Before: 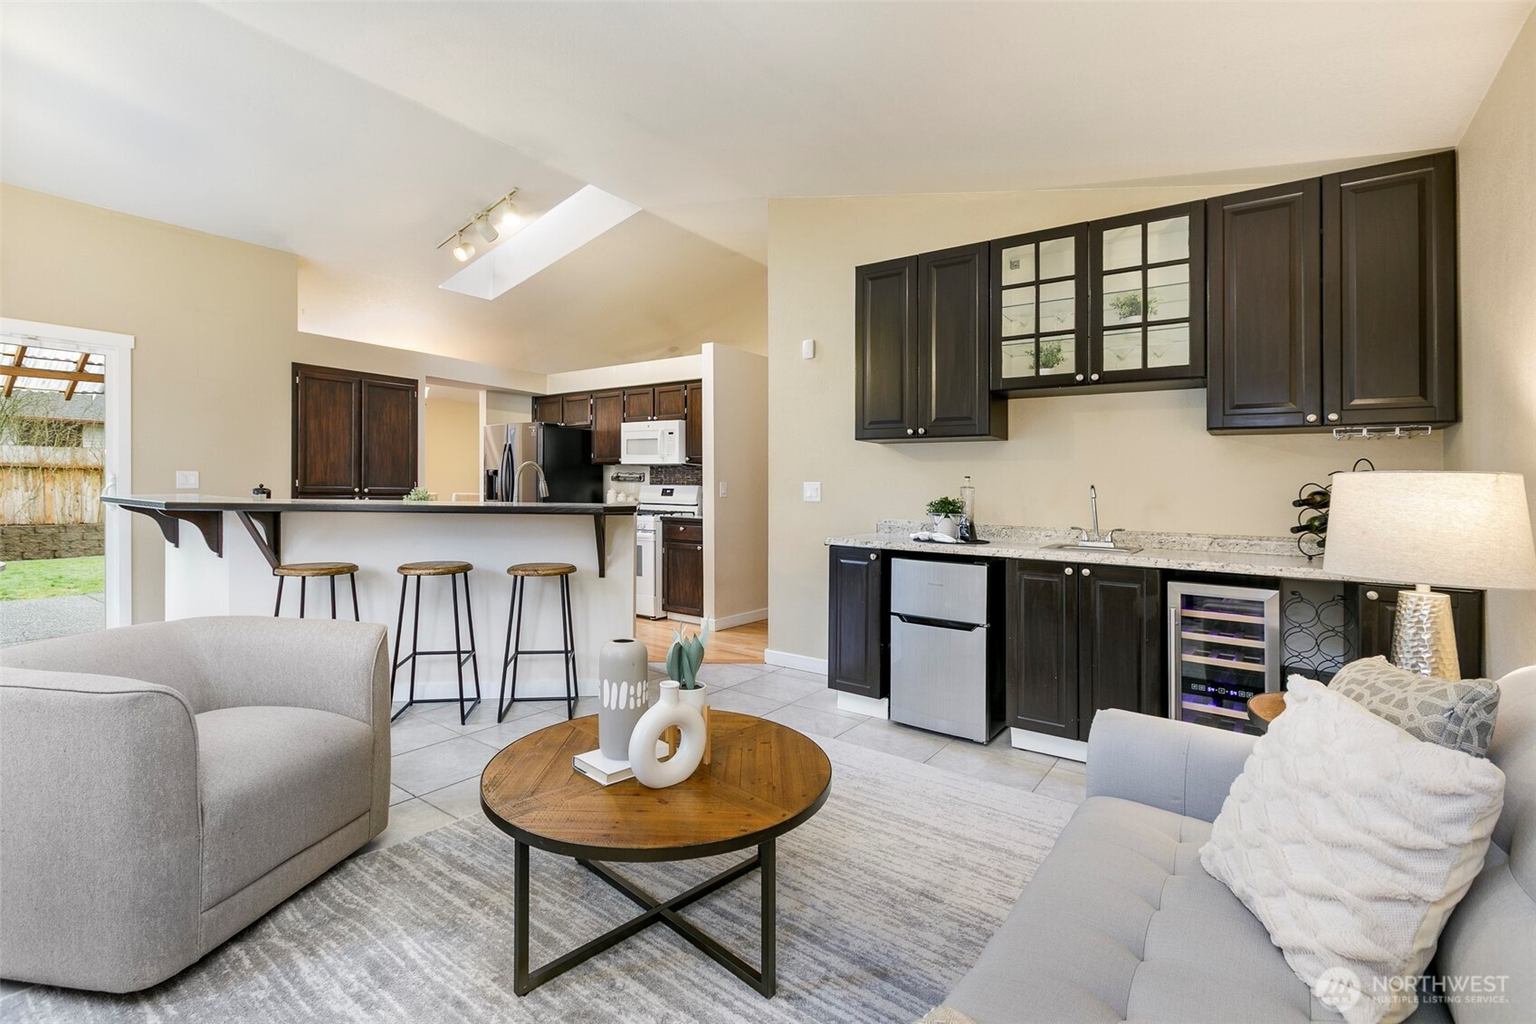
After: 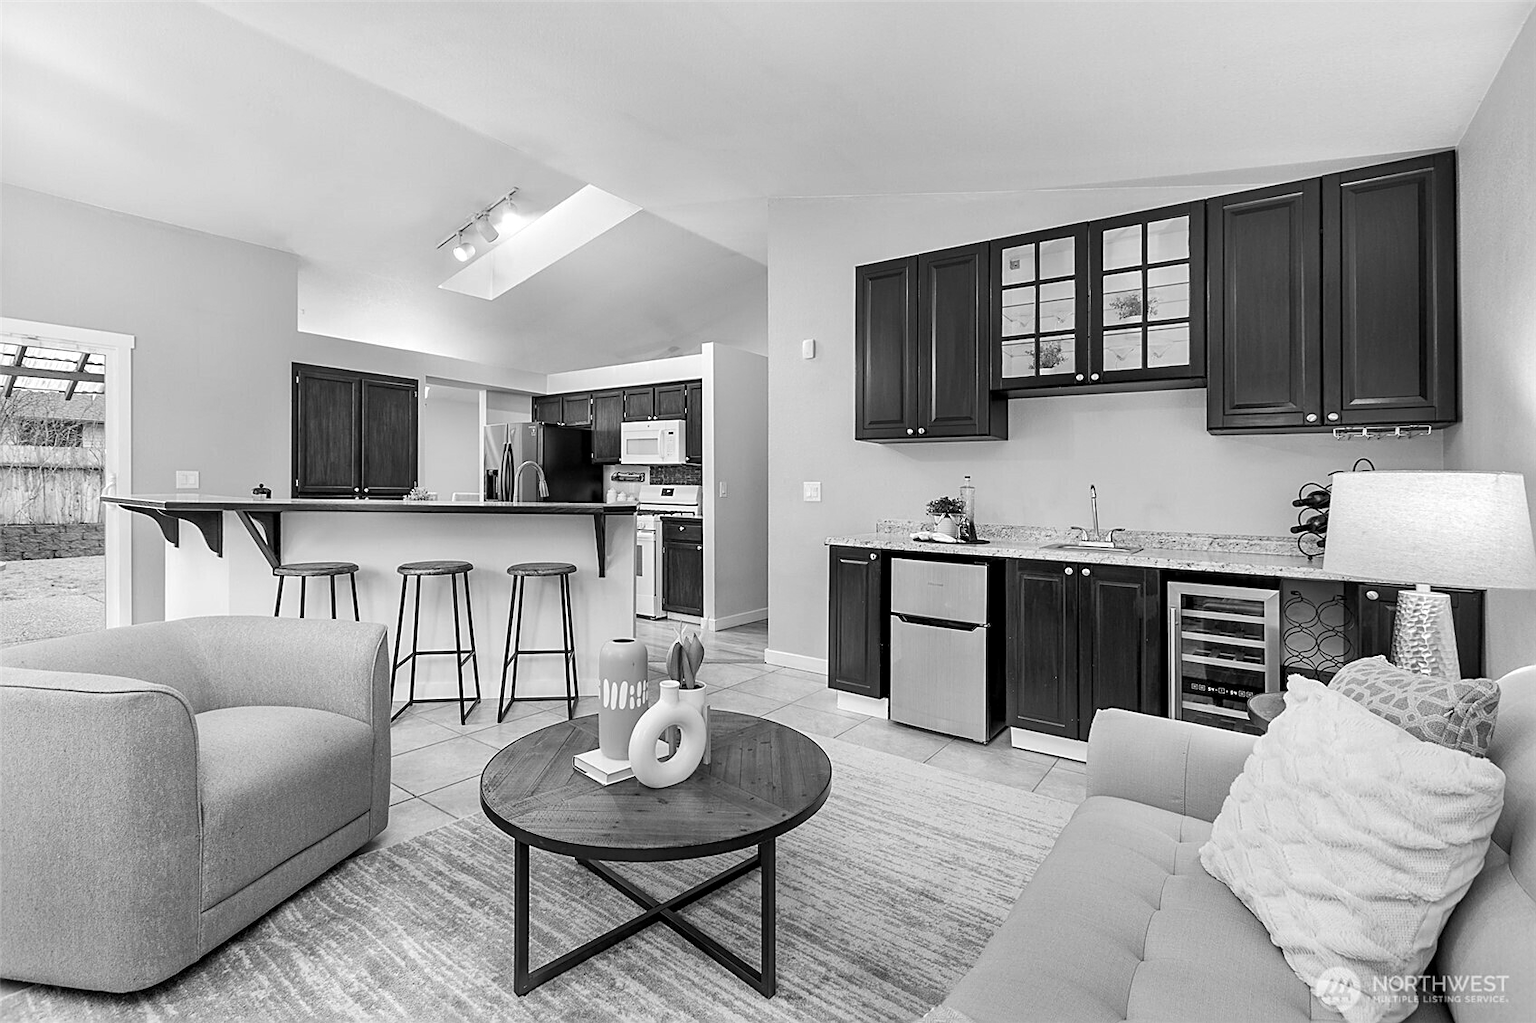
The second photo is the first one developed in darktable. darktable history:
local contrast: mode bilateral grid, contrast 20, coarseness 50, detail 120%, midtone range 0.2
monochrome: on, module defaults
sharpen: on, module defaults
